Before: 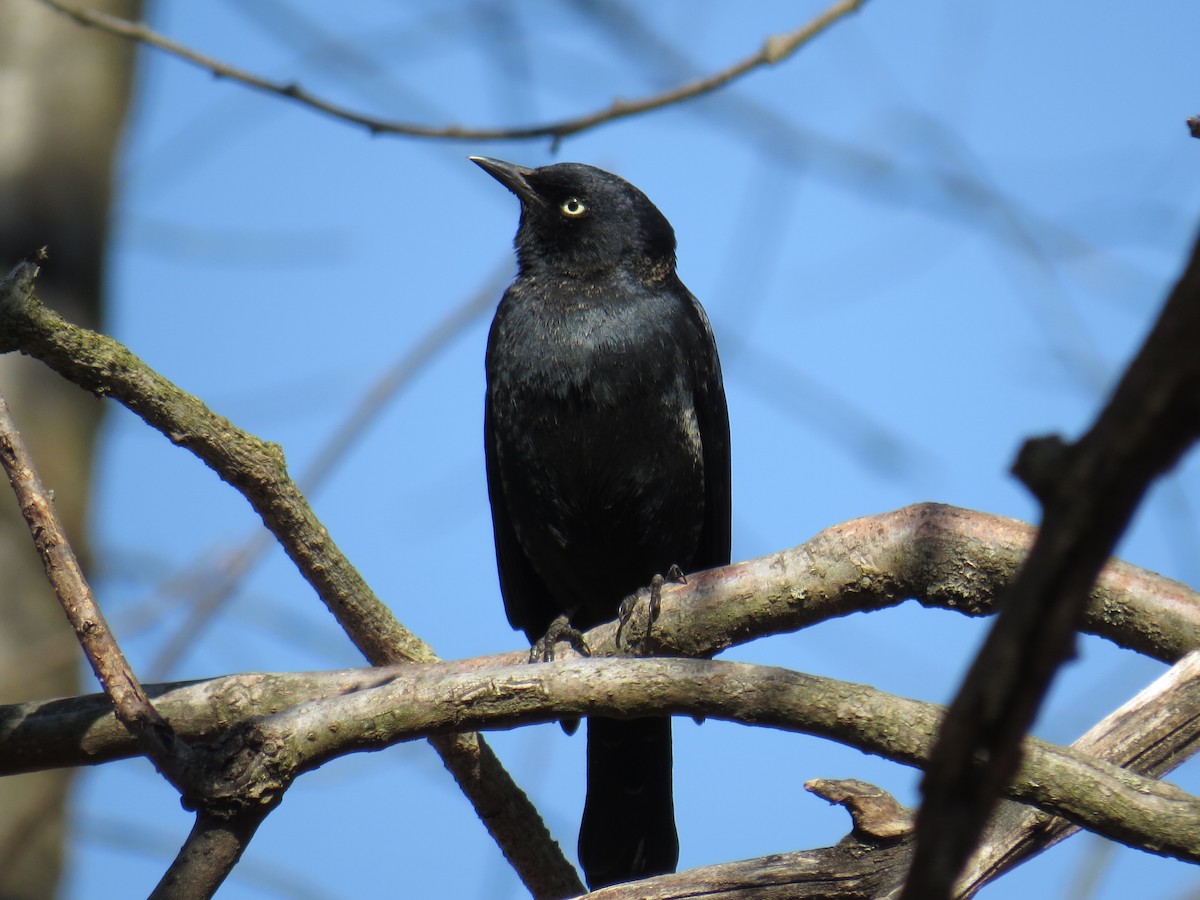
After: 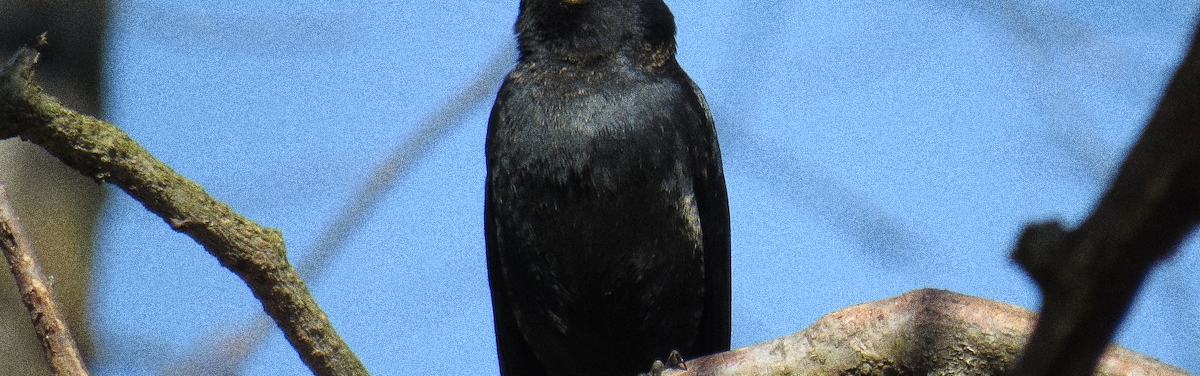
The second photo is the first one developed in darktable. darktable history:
crop and rotate: top 23.84%, bottom 34.294%
shadows and highlights: shadows 20.55, highlights -20.99, soften with gaussian
grain: coarseness 10.62 ISO, strength 55.56%
